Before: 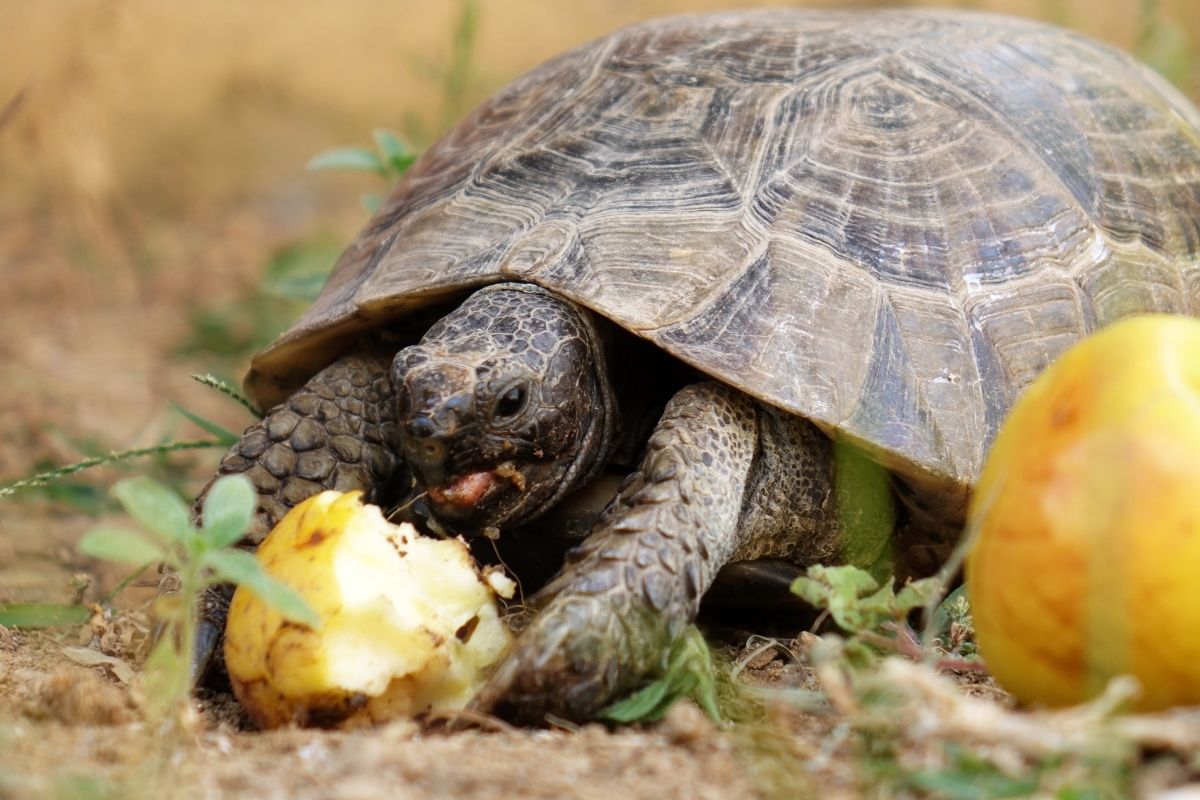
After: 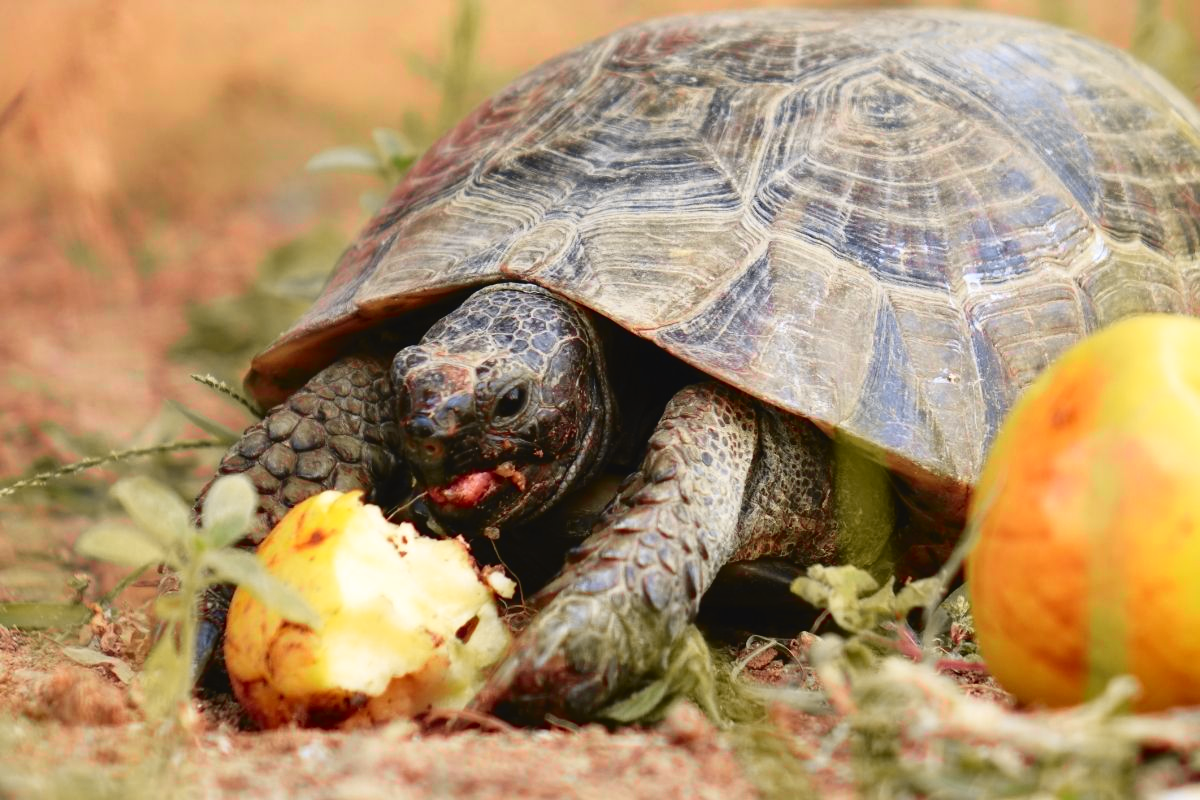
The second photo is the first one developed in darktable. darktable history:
tone curve: curves: ch0 [(0, 0.036) (0.119, 0.115) (0.466, 0.498) (0.715, 0.767) (0.817, 0.865) (1, 0.998)]; ch1 [(0, 0) (0.377, 0.424) (0.442, 0.491) (0.487, 0.498) (0.514, 0.512) (0.536, 0.577) (0.66, 0.724) (1, 1)]; ch2 [(0, 0) (0.38, 0.405) (0.463, 0.443) (0.492, 0.486) (0.526, 0.541) (0.578, 0.598) (1, 1)], color space Lab, independent channels, preserve colors none
shadows and highlights: shadows 37.27, highlights -28.18, soften with gaussian
base curve: preserve colors none
